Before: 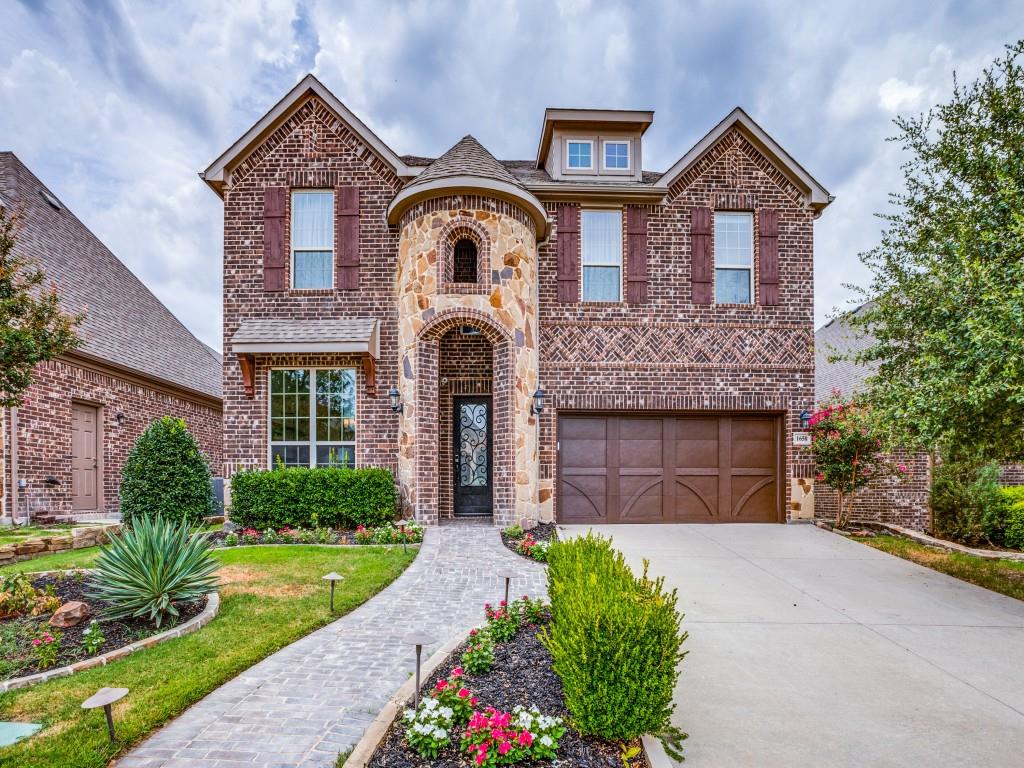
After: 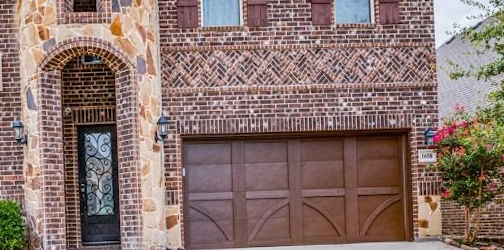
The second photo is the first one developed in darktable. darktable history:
crop: left 36.607%, top 34.735%, right 13.146%, bottom 30.611%
rotate and perspective: rotation -2°, crop left 0.022, crop right 0.978, crop top 0.049, crop bottom 0.951
